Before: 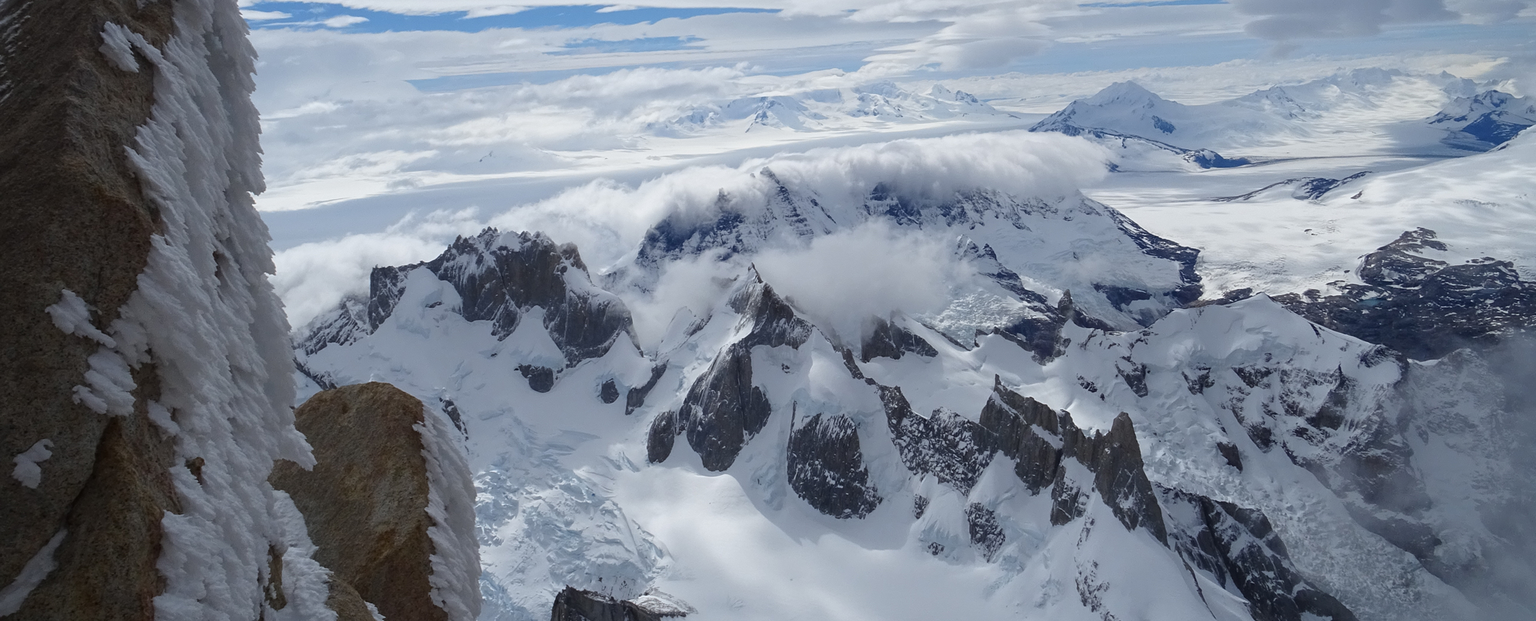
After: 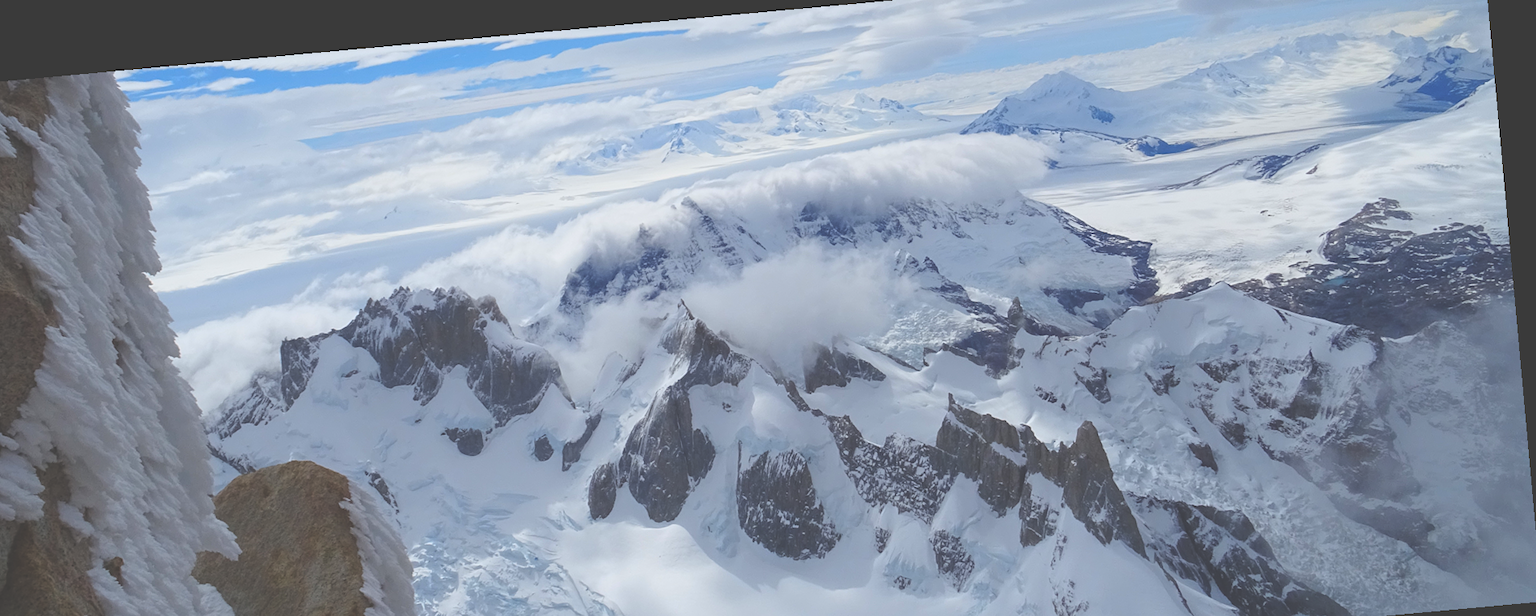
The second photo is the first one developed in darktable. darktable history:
rotate and perspective: rotation -5.2°, automatic cropping off
exposure: black level correction -0.025, exposure -0.117 EV, compensate highlight preservation false
crop: left 8.155%, top 6.611%, bottom 15.385%
base curve: curves: ch0 [(0, 0) (0.303, 0.277) (1, 1)]
contrast brightness saturation: contrast 0.07, brightness 0.18, saturation 0.4
